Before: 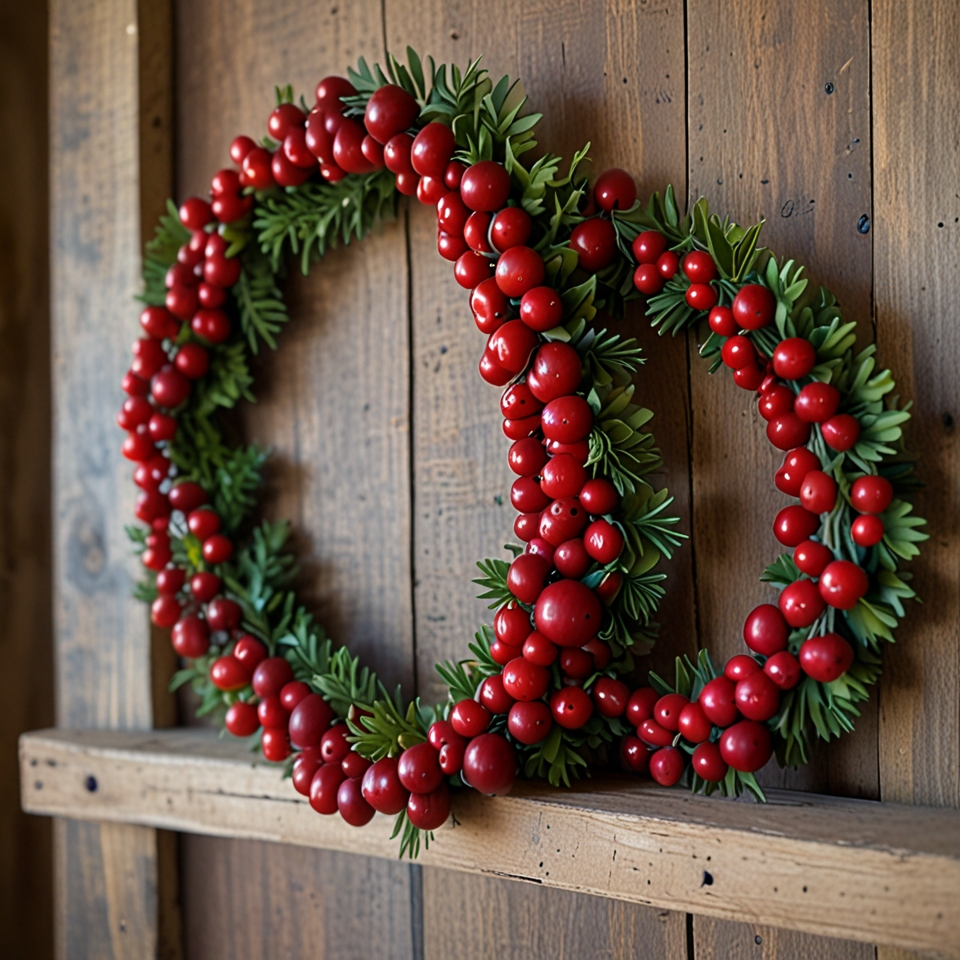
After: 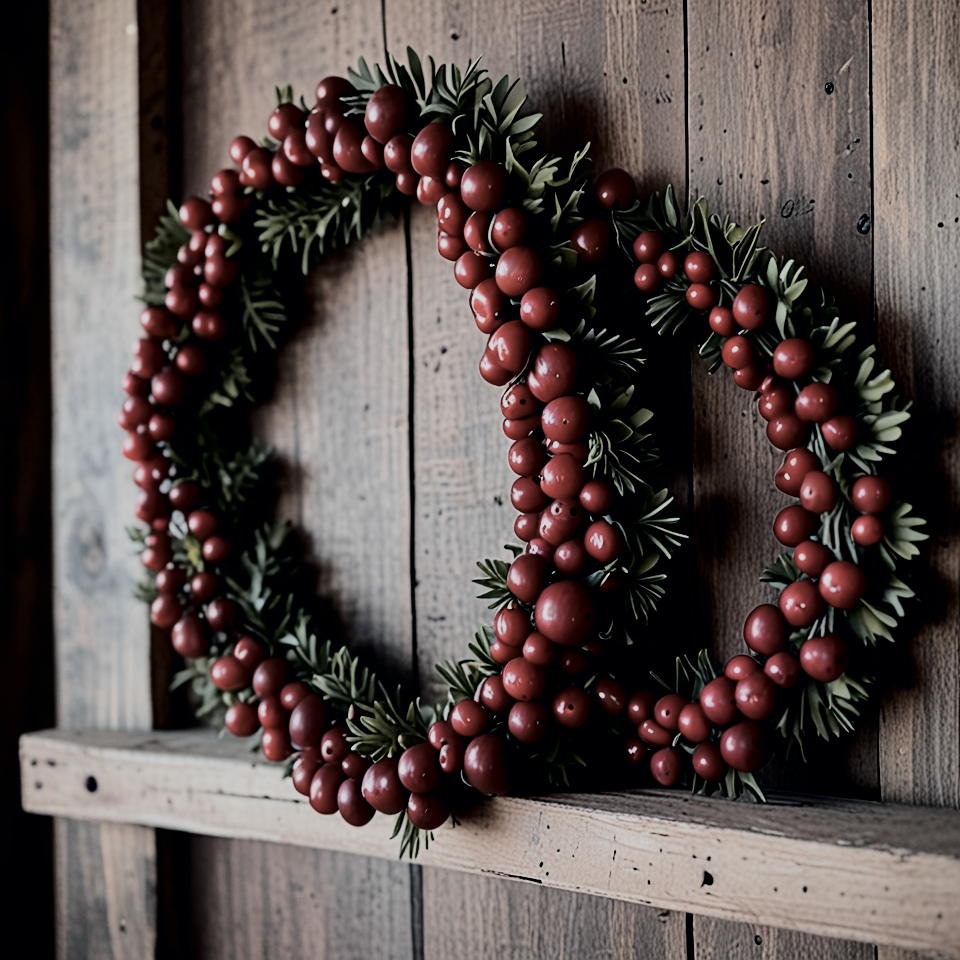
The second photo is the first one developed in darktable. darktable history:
tone curve: curves: ch0 [(0, 0) (0.049, 0.01) (0.154, 0.081) (0.491, 0.519) (0.748, 0.765) (1, 0.919)]; ch1 [(0, 0) (0.172, 0.123) (0.317, 0.272) (0.391, 0.424) (0.499, 0.497) (0.531, 0.541) (0.615, 0.608) (0.741, 0.783) (1, 1)]; ch2 [(0, 0) (0.411, 0.424) (0.483, 0.478) (0.546, 0.532) (0.652, 0.633) (1, 1)], color space Lab, independent channels, preserve colors none
filmic rgb: black relative exposure -5 EV, hardness 2.88, contrast 1.3, highlights saturation mix -10%
color correction: saturation 0.5
